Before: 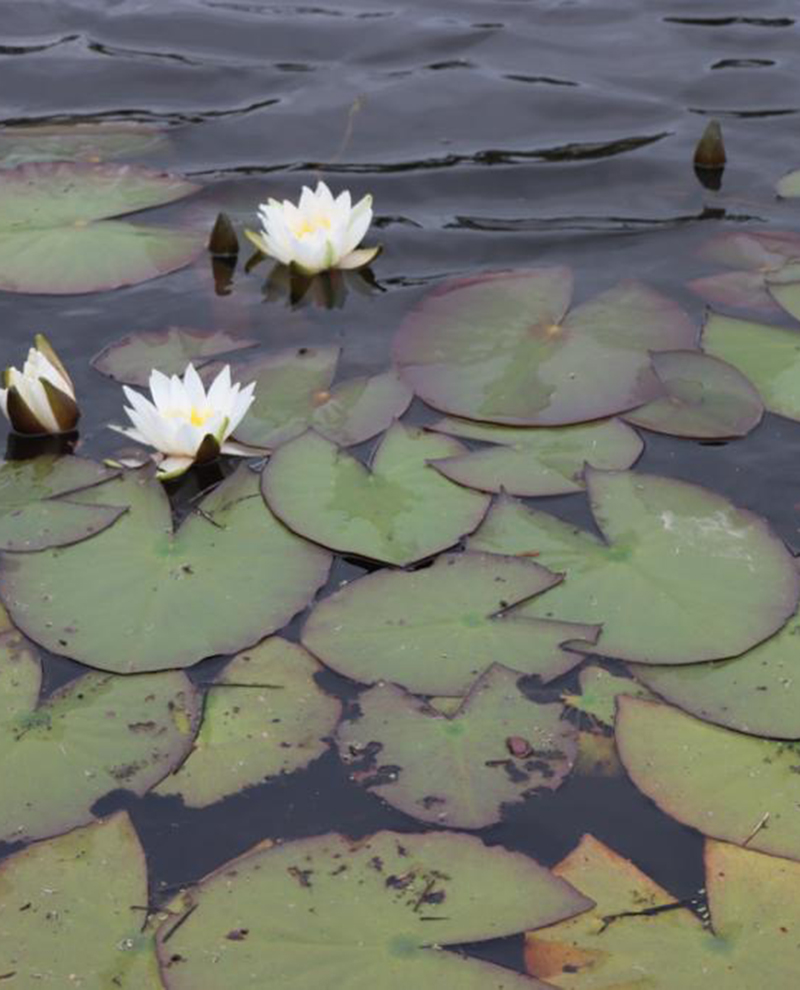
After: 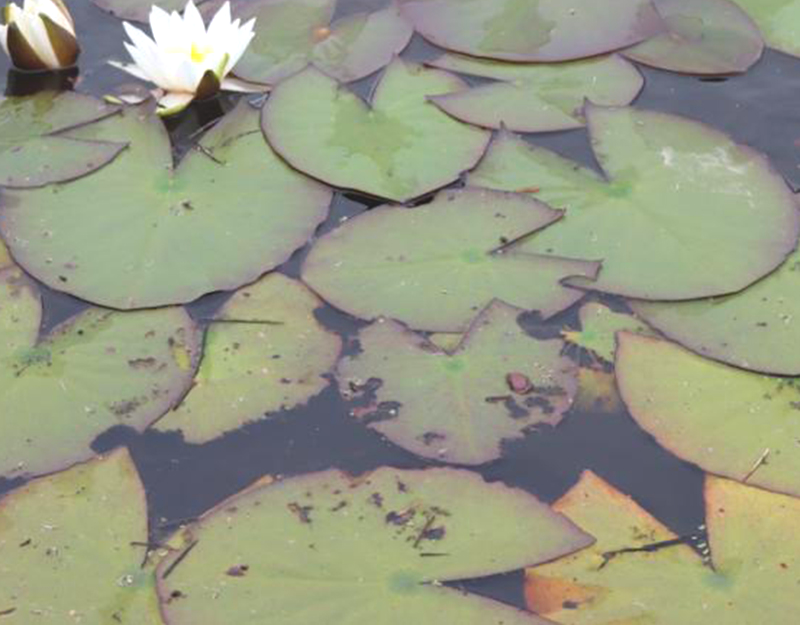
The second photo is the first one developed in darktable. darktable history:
crop and rotate: top 36.787%
base curve: exposure shift 0.01, preserve colors none
local contrast: highlights 70%, shadows 66%, detail 82%, midtone range 0.323
exposure: black level correction 0, exposure 0.693 EV, compensate highlight preservation false
